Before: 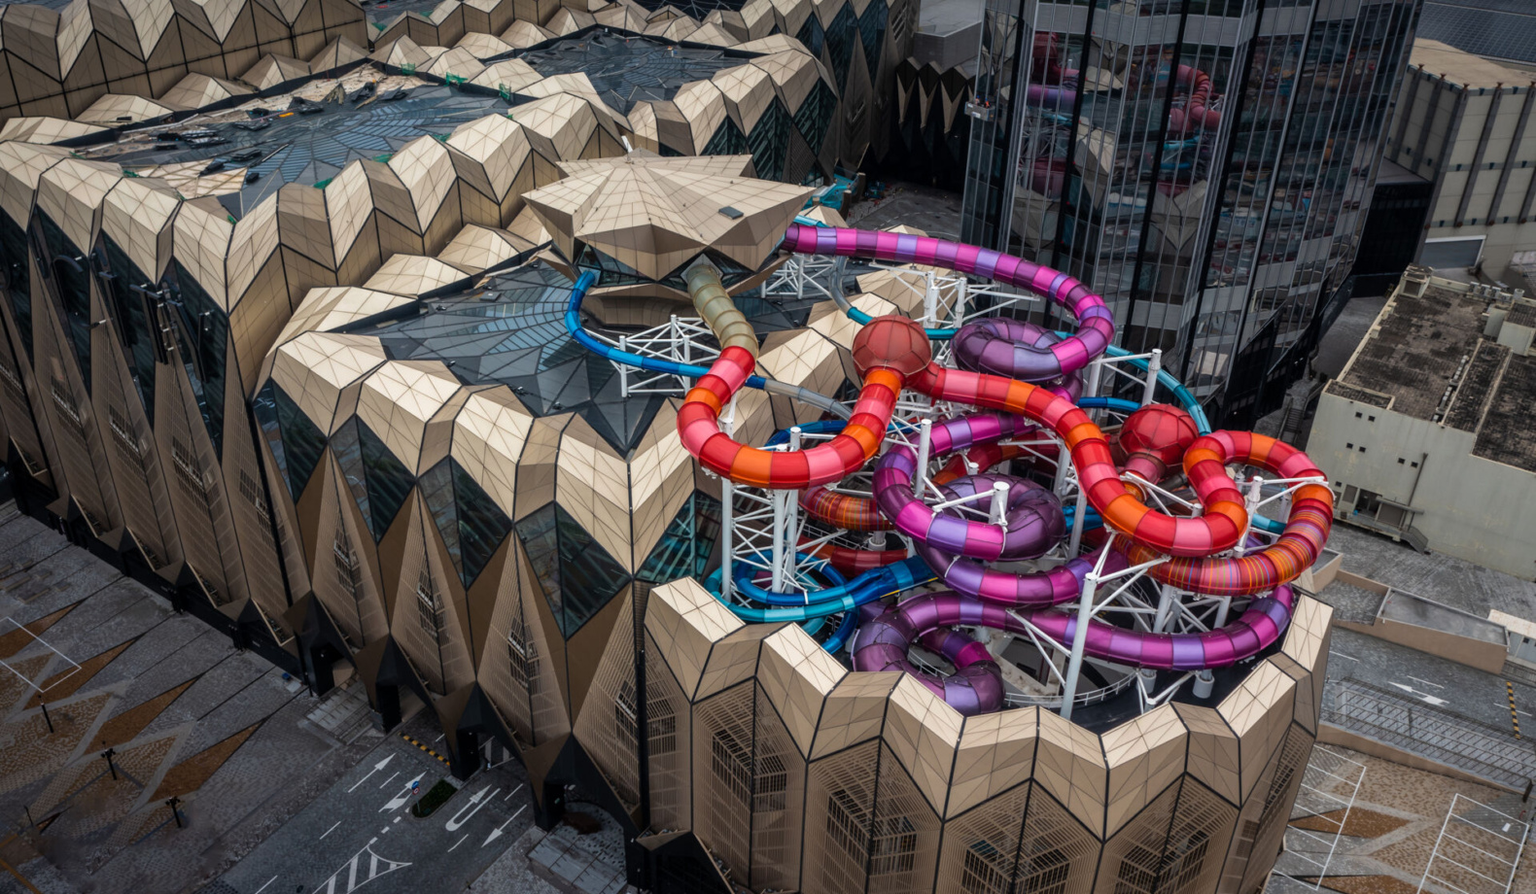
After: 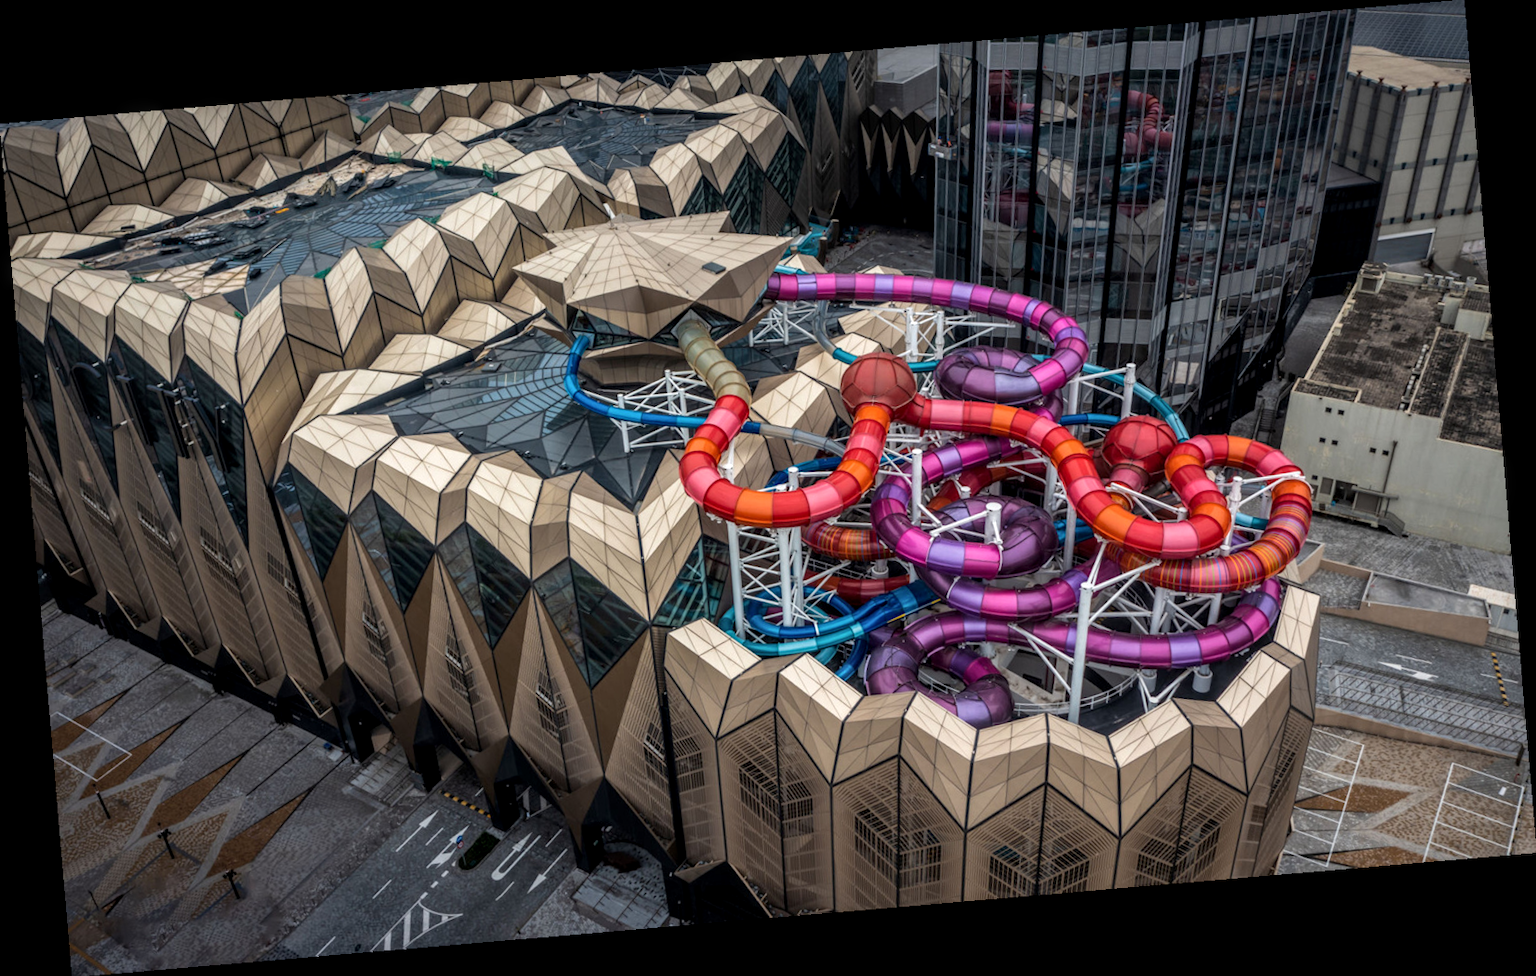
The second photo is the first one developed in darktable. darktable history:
rotate and perspective: rotation -4.86°, automatic cropping off
local contrast: detail 130%
